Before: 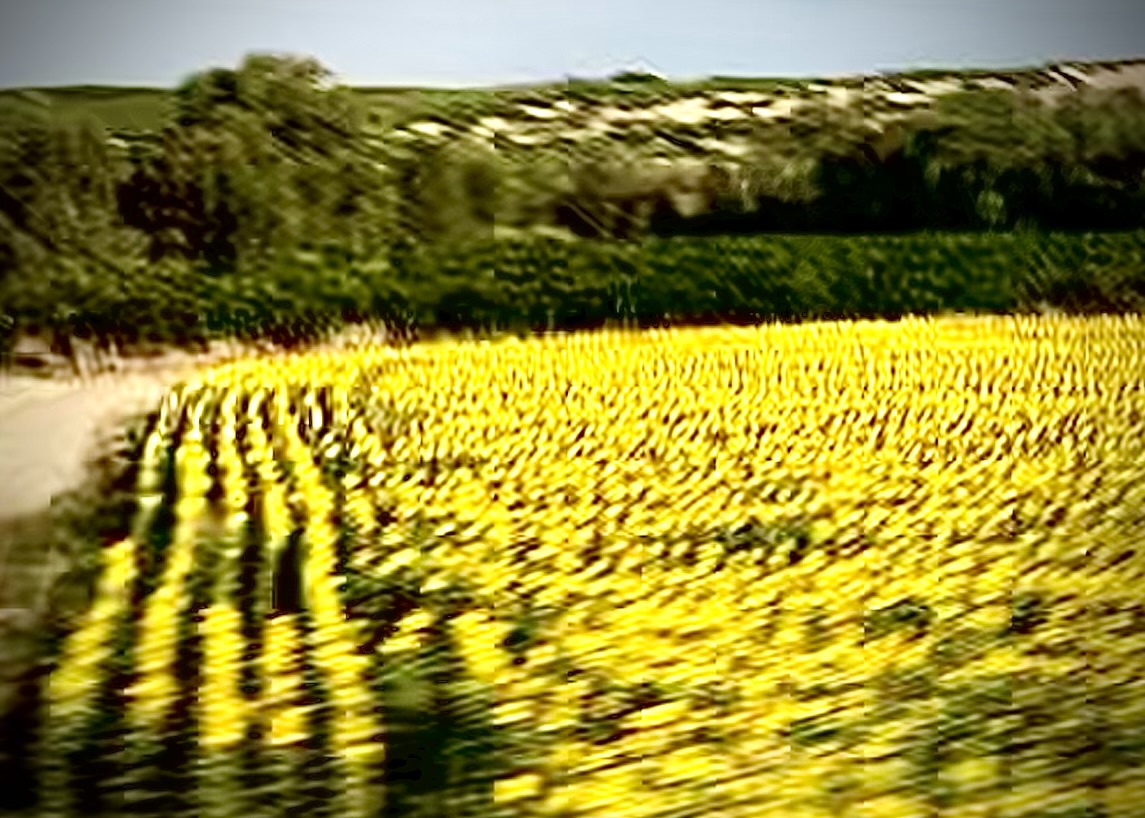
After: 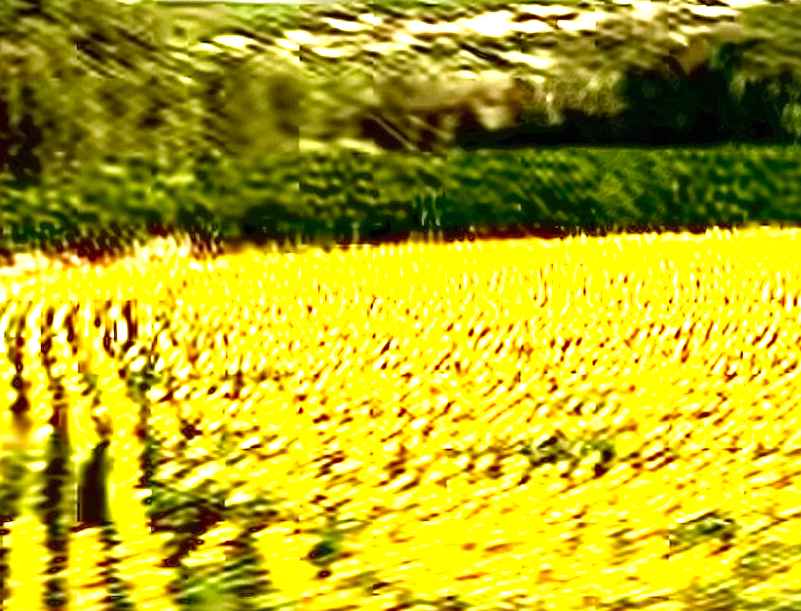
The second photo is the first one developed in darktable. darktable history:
exposure: black level correction 0, exposure 1.2 EV, compensate highlight preservation false
crop and rotate: left 17.046%, top 10.659%, right 12.989%, bottom 14.553%
